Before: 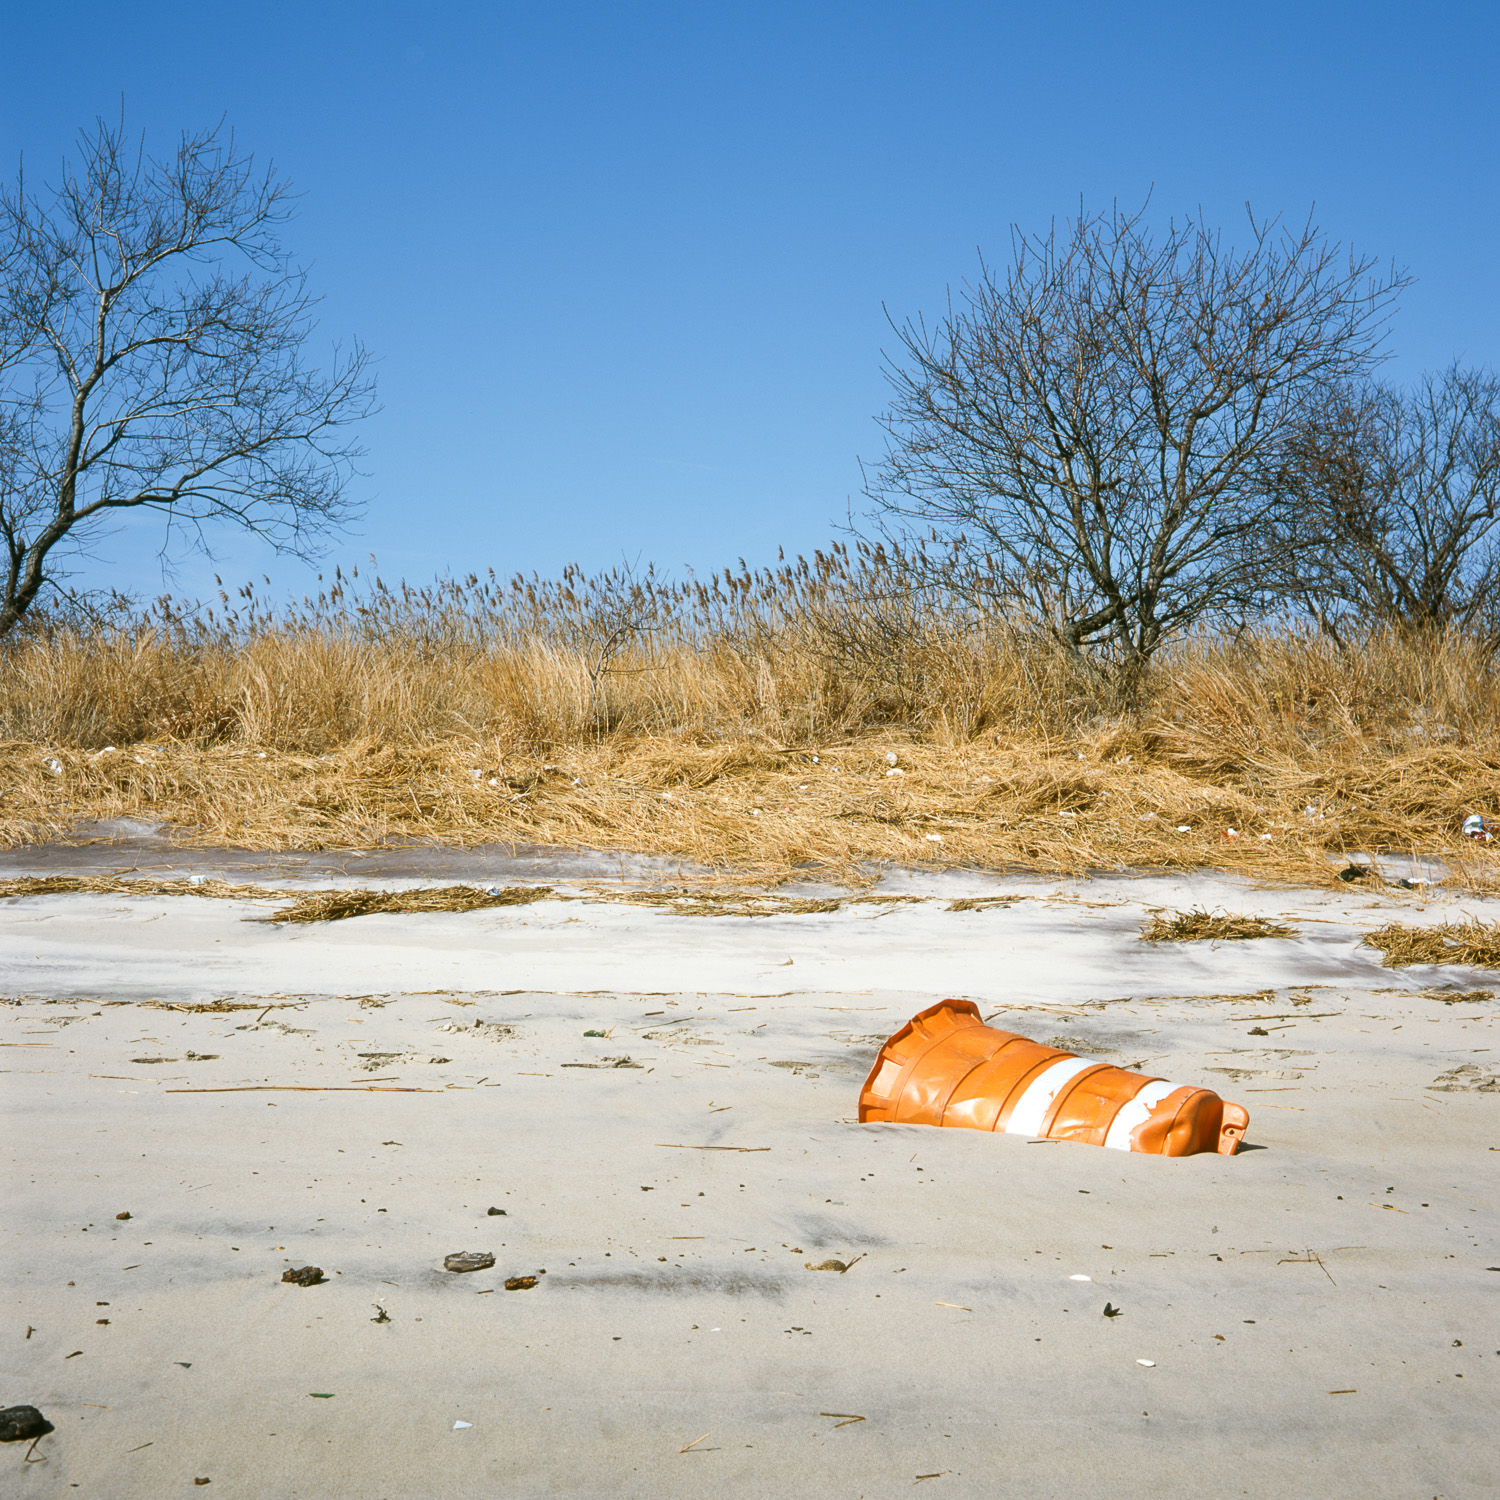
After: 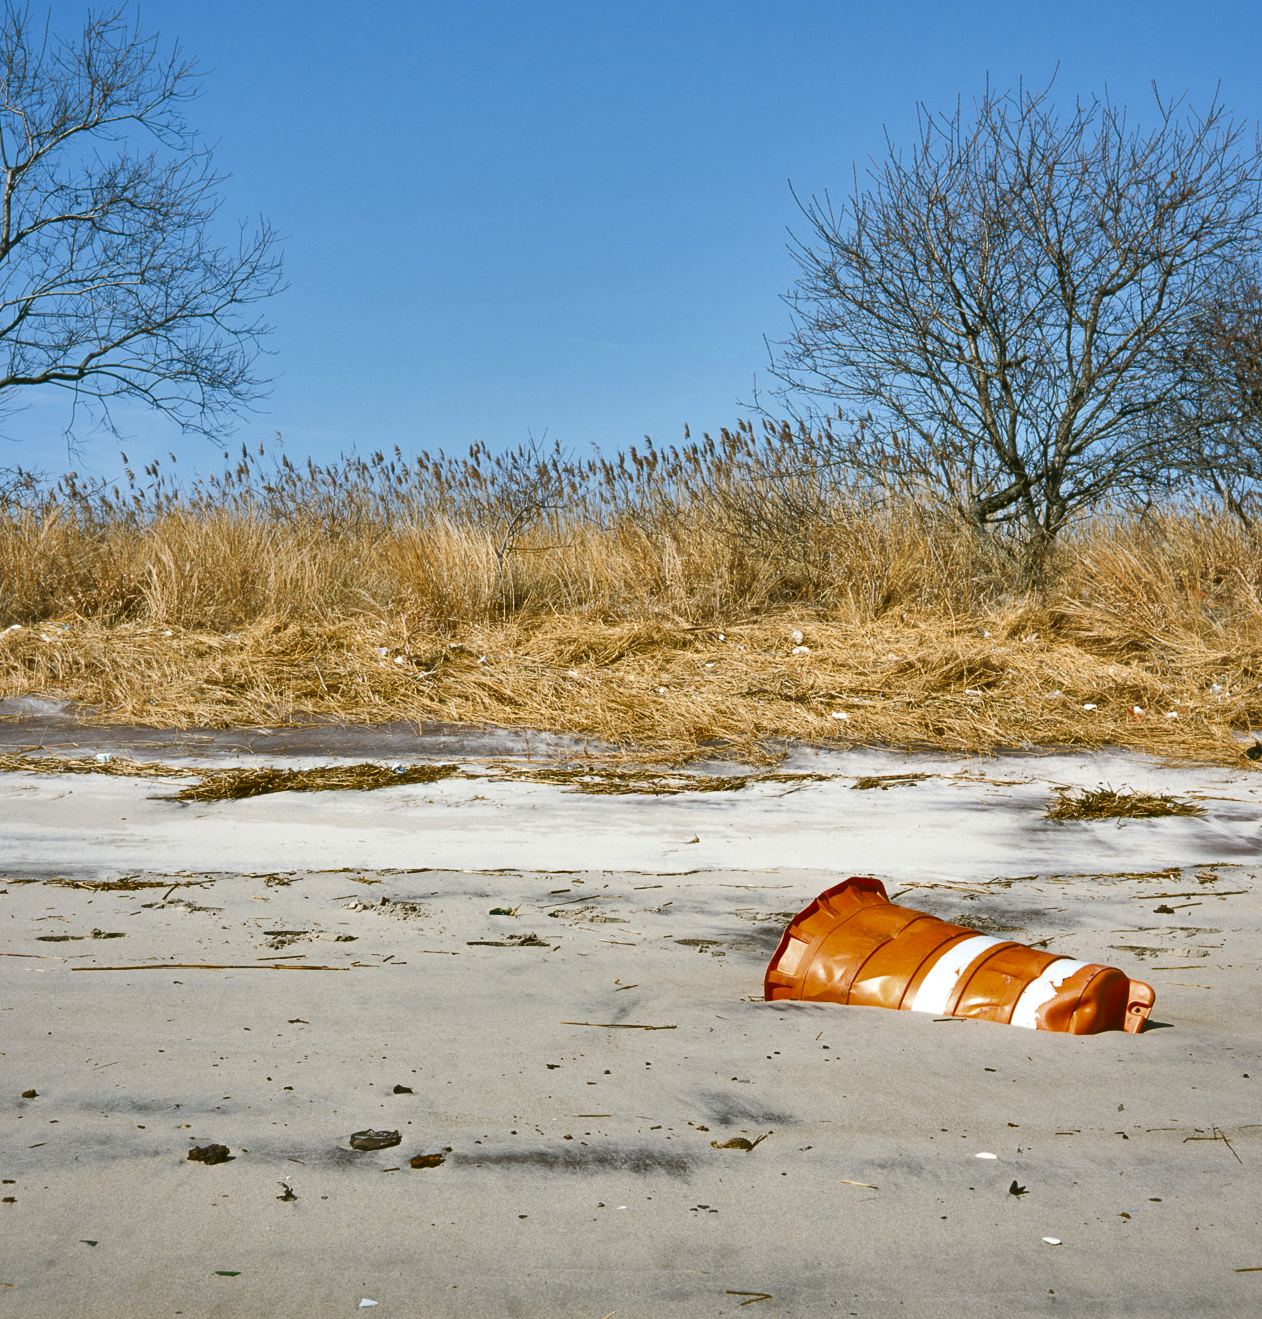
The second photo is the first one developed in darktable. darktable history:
crop: left 6.27%, top 8.165%, right 9.543%, bottom 3.899%
shadows and highlights: radius 102.61, shadows 50.39, highlights -63.92, soften with gaussian
